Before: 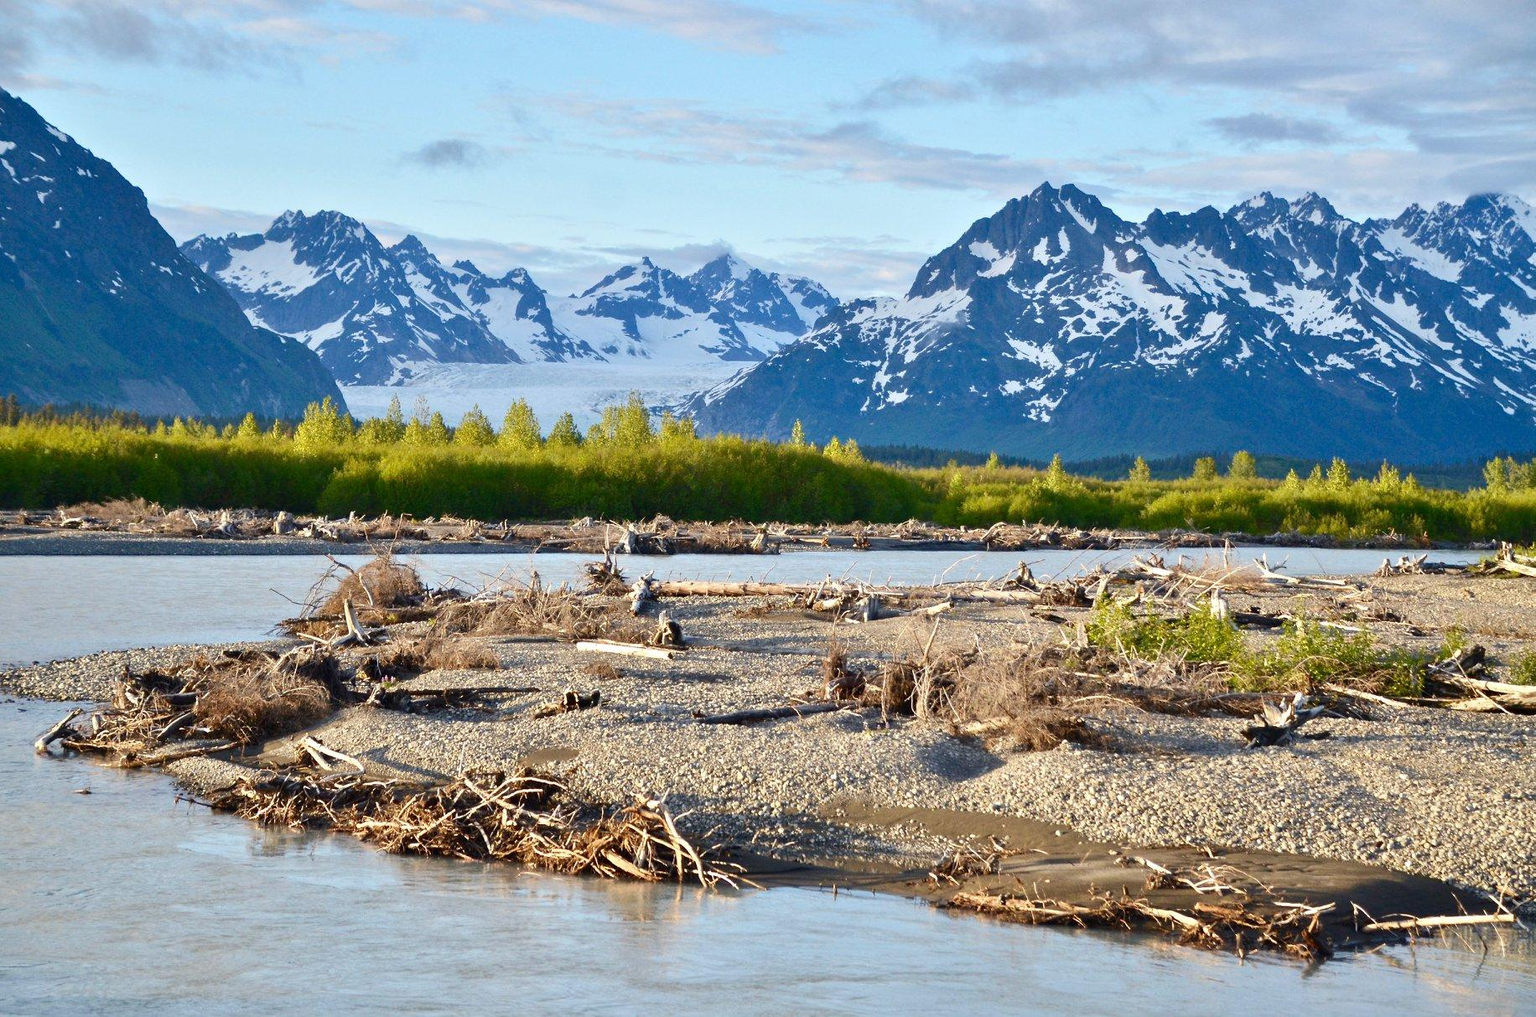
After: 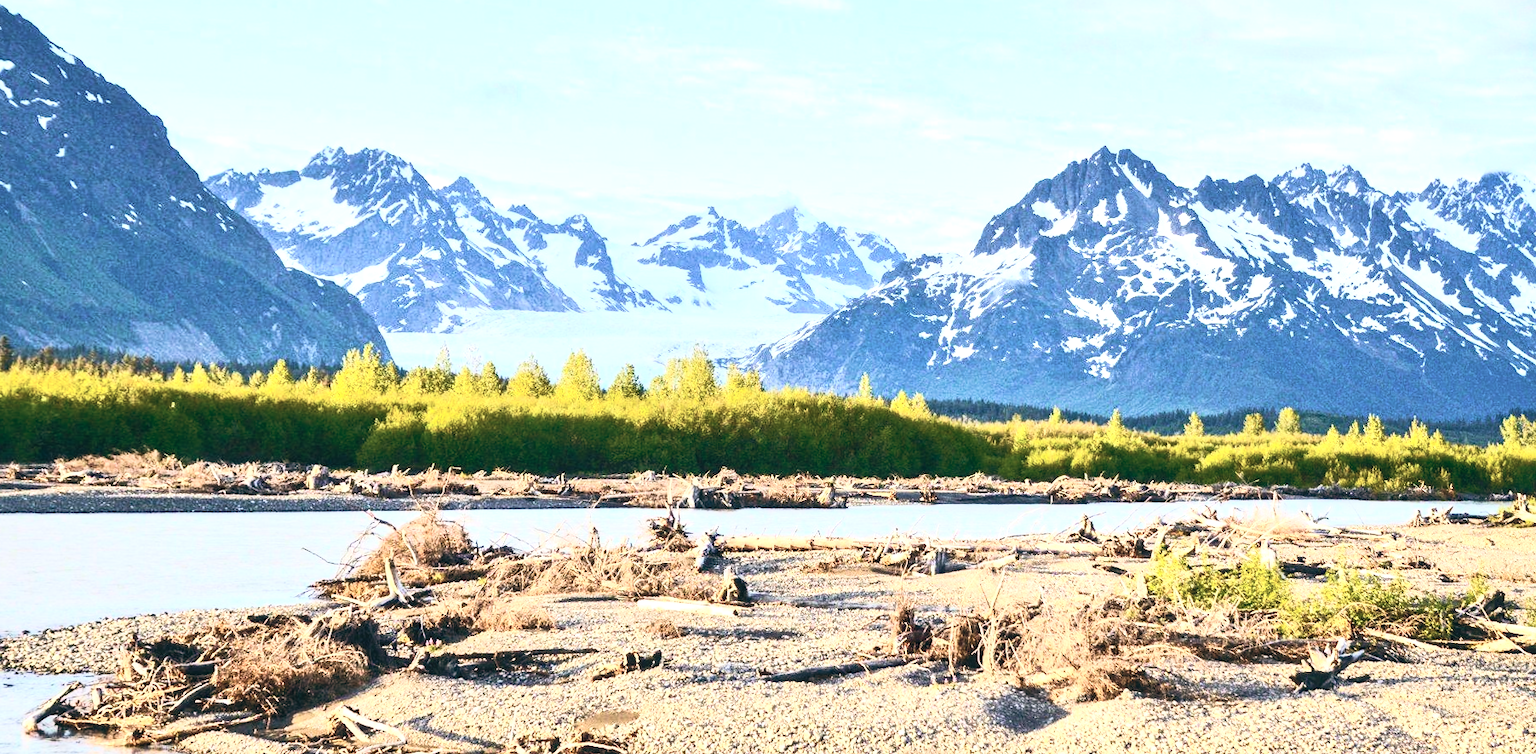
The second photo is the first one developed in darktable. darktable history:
crop: bottom 19.644%
rotate and perspective: rotation -0.013°, lens shift (vertical) -0.027, lens shift (horizontal) 0.178, crop left 0.016, crop right 0.989, crop top 0.082, crop bottom 0.918
contrast brightness saturation: contrast 0.39, brightness 0.53
velvia: on, module defaults
color balance: lift [1, 0.998, 1.001, 1.002], gamma [1, 1.02, 1, 0.98], gain [1, 1.02, 1.003, 0.98]
local contrast: on, module defaults
tone equalizer: -8 EV -0.75 EV, -7 EV -0.7 EV, -6 EV -0.6 EV, -5 EV -0.4 EV, -3 EV 0.4 EV, -2 EV 0.6 EV, -1 EV 0.7 EV, +0 EV 0.75 EV, edges refinement/feathering 500, mask exposure compensation -1.57 EV, preserve details no
